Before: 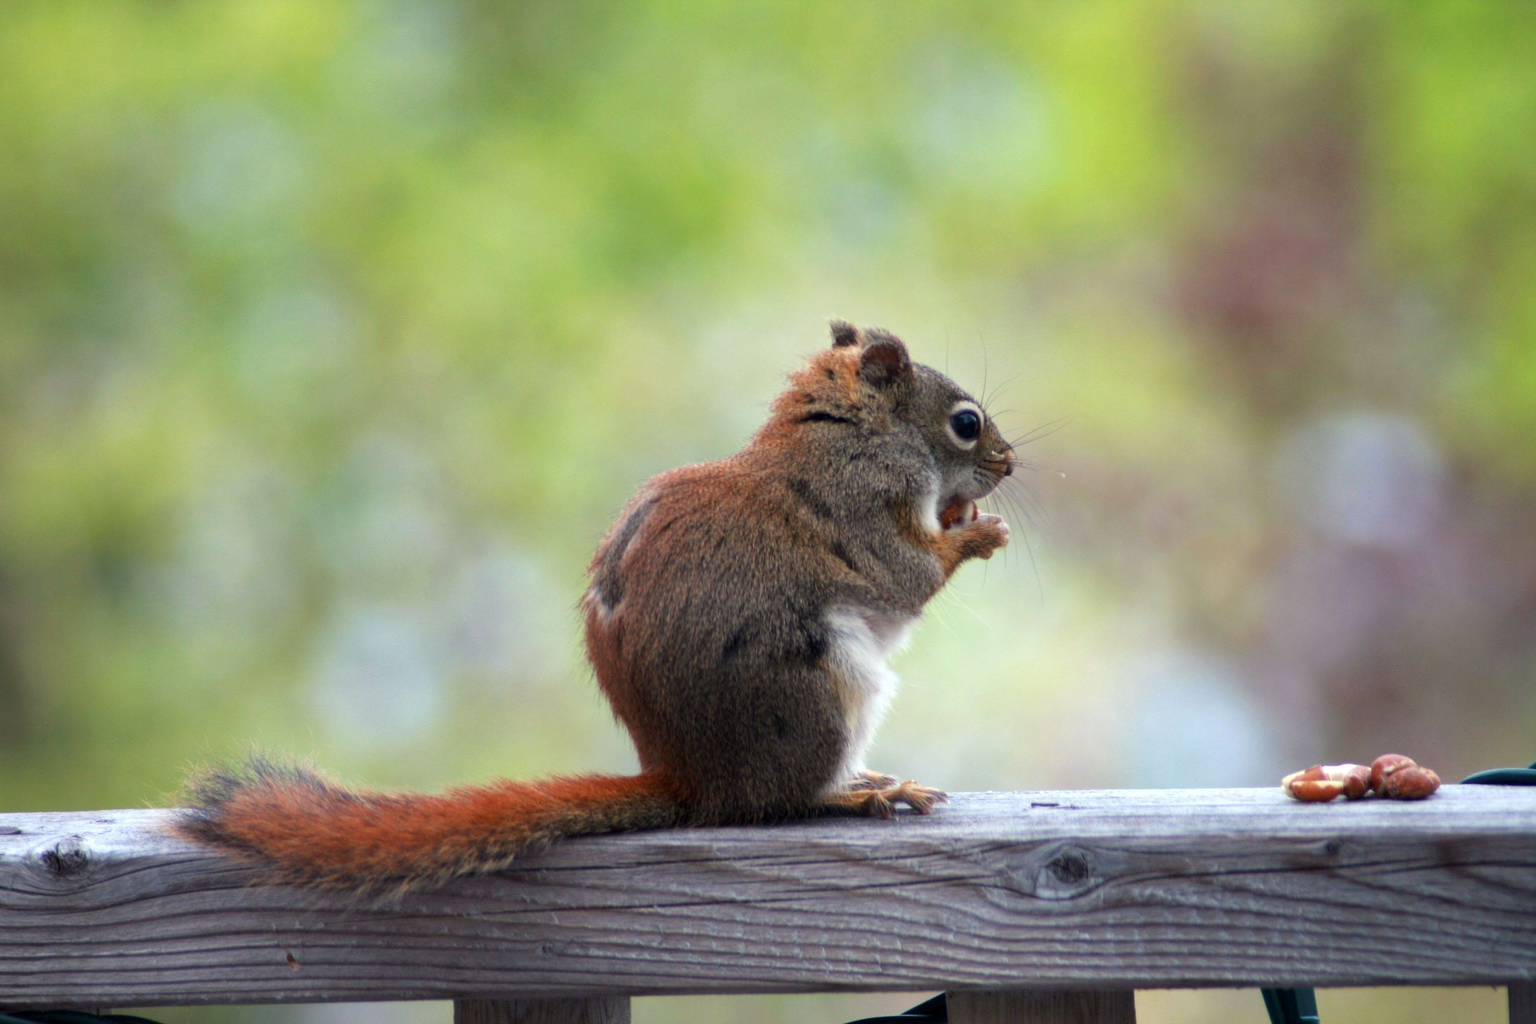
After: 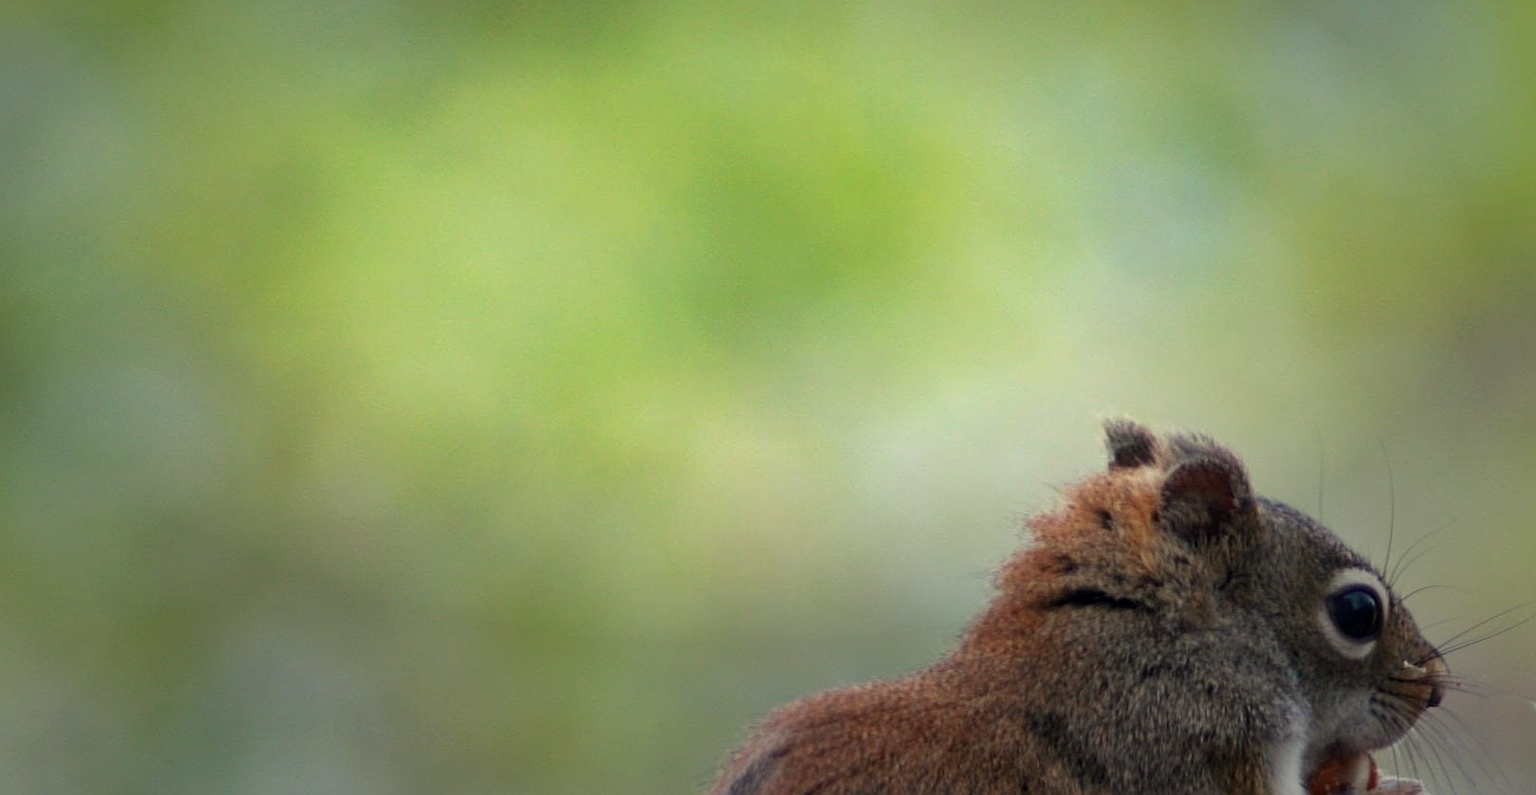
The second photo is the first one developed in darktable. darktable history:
sharpen: on, module defaults
crop: left 15.173%, top 9.18%, right 30.75%, bottom 48.779%
vignetting: fall-off start 47.61%, brightness -0.559, saturation -0.003, center (-0.056, -0.355), automatic ratio true, width/height ratio 1.283, unbound false
